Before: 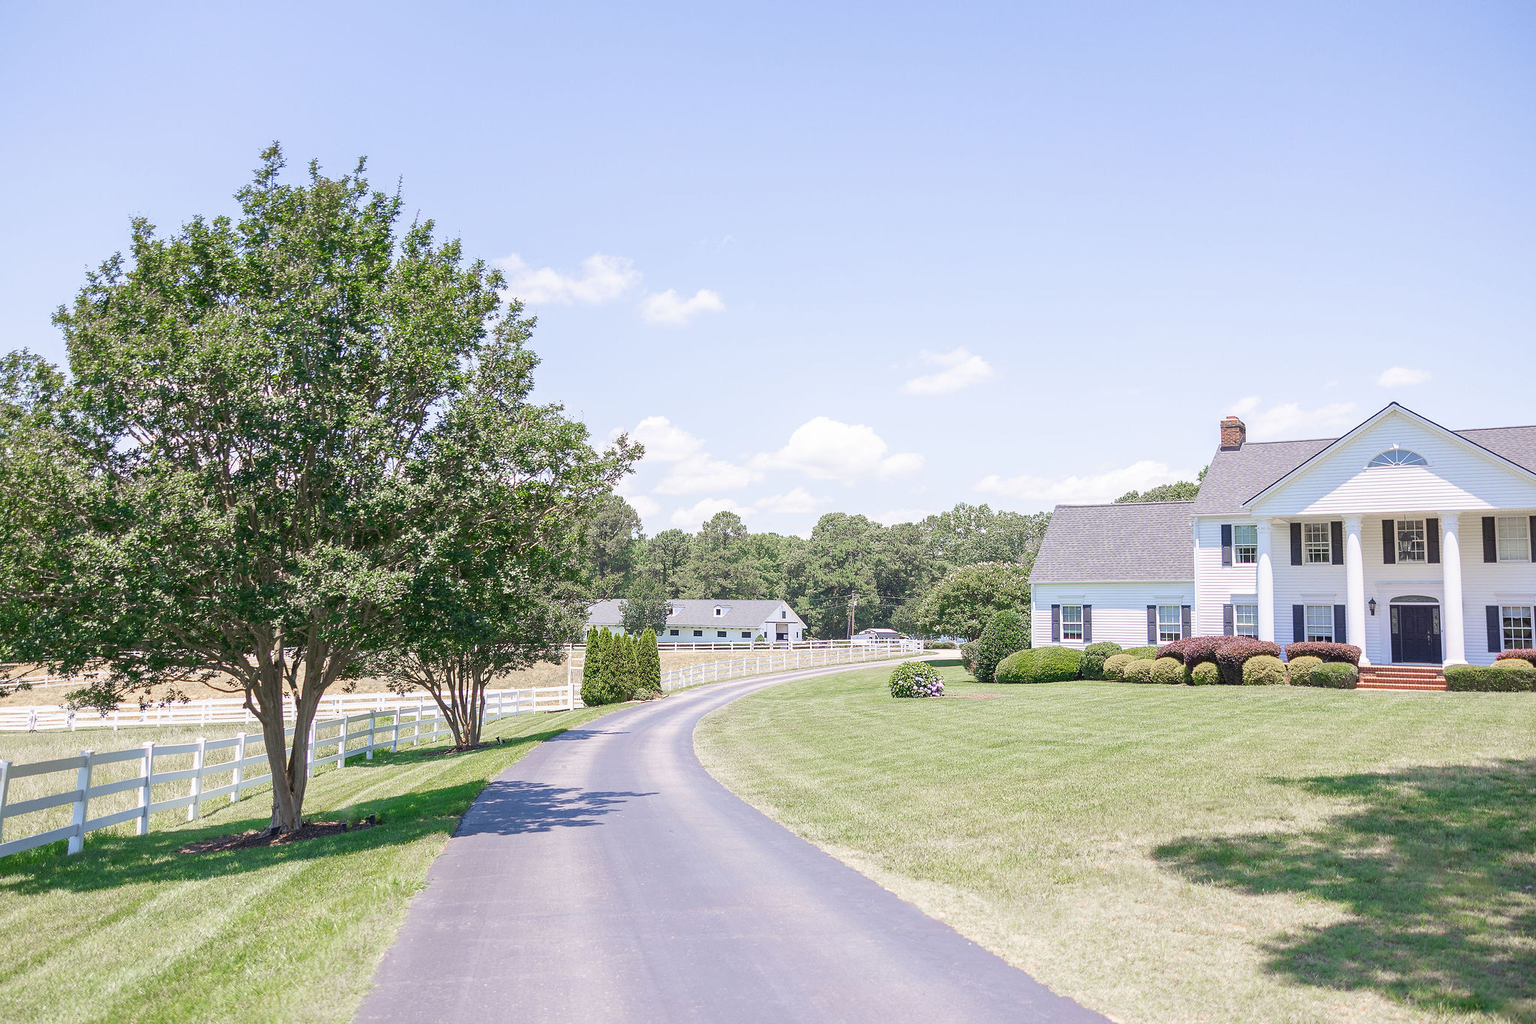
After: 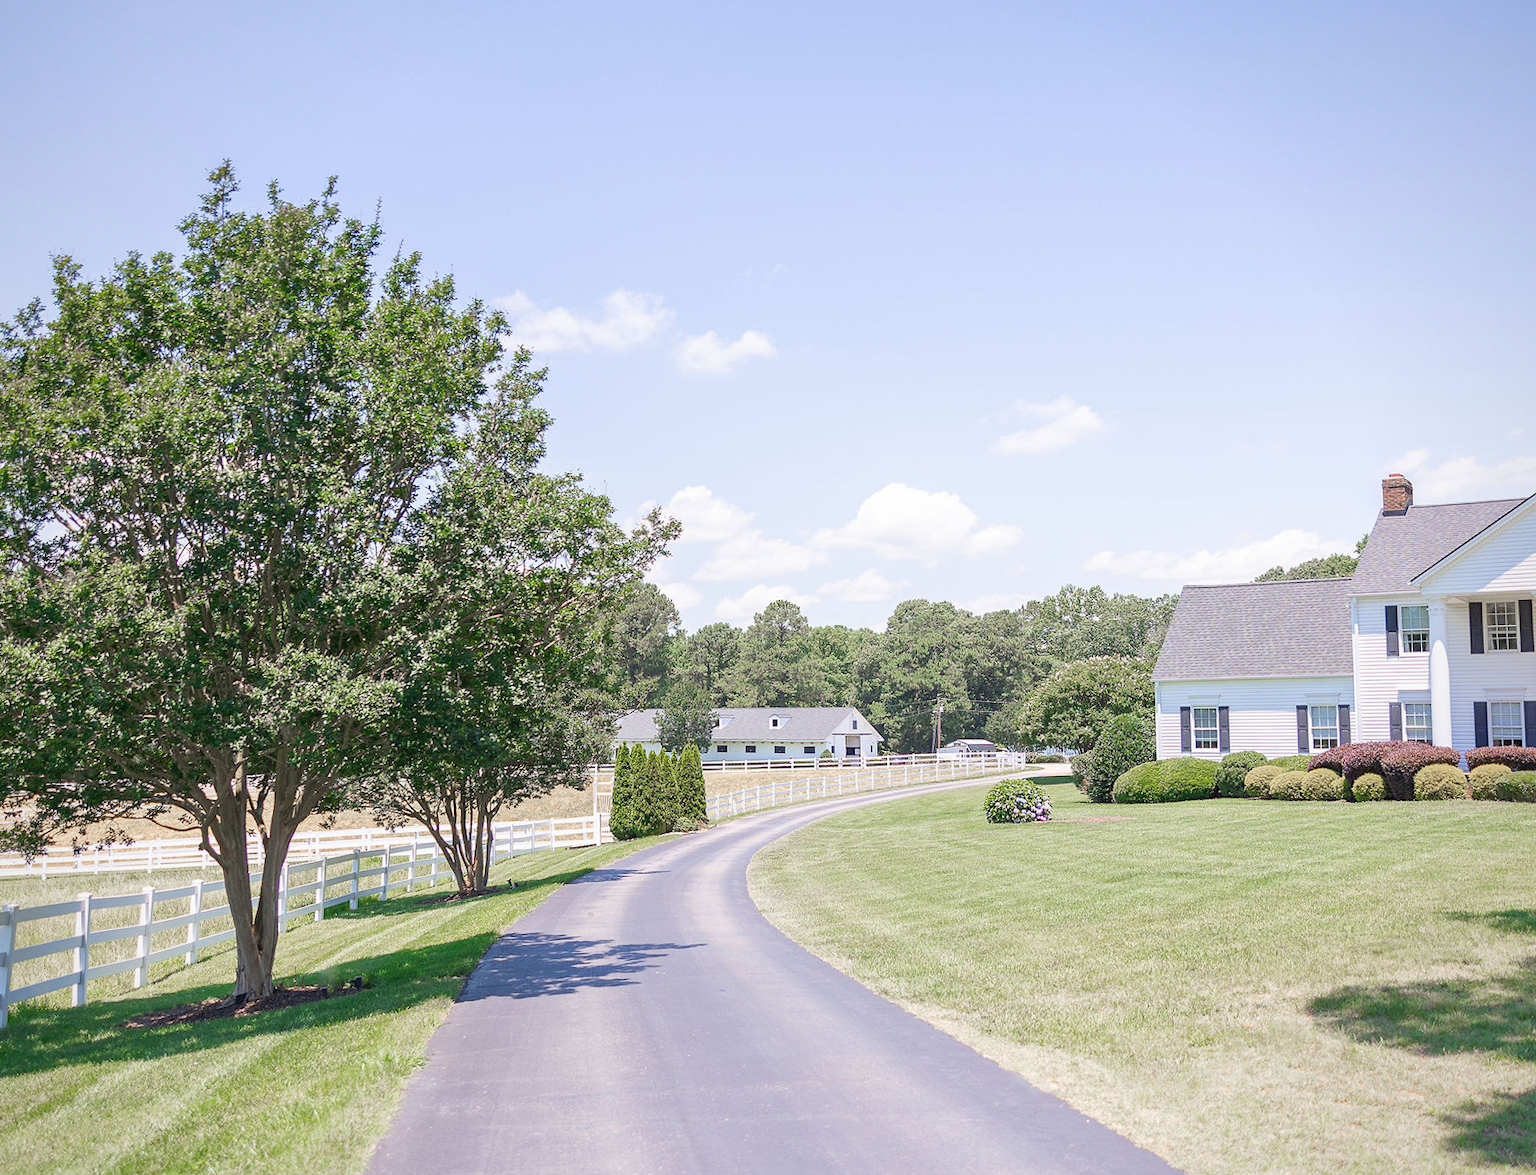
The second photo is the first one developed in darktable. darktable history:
vignetting: brightness -0.233, saturation 0.141
crop and rotate: angle 1°, left 4.281%, top 0.642%, right 11.383%, bottom 2.486%
